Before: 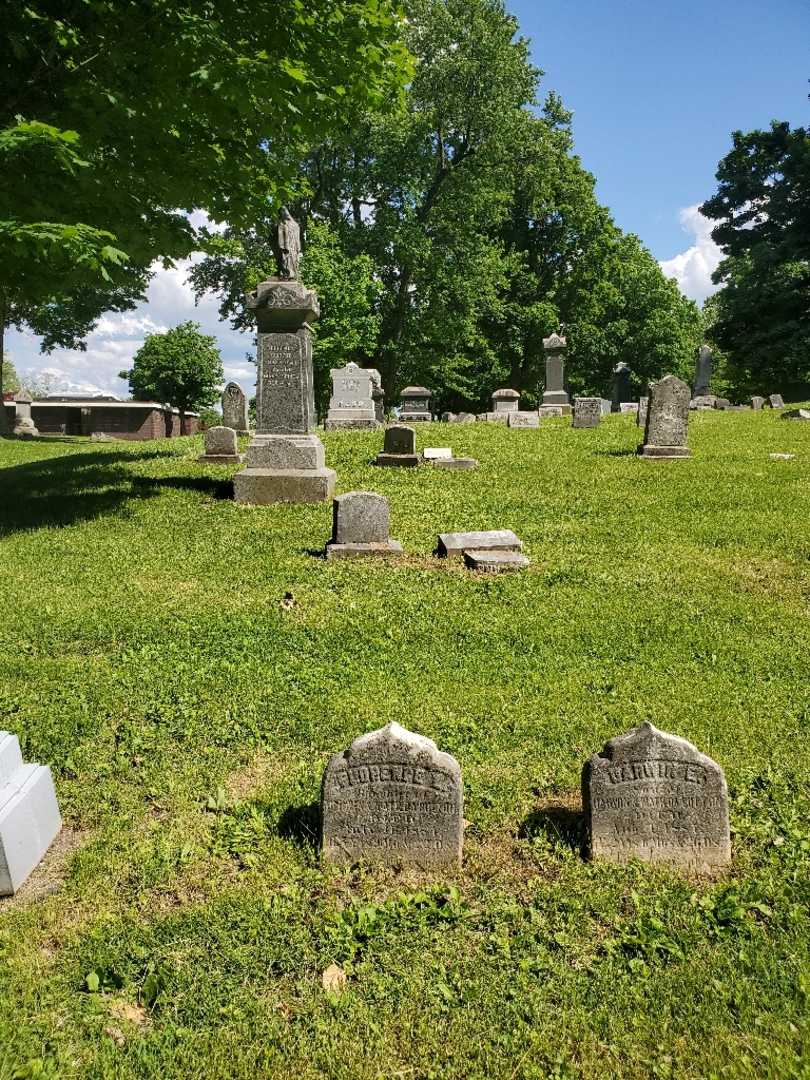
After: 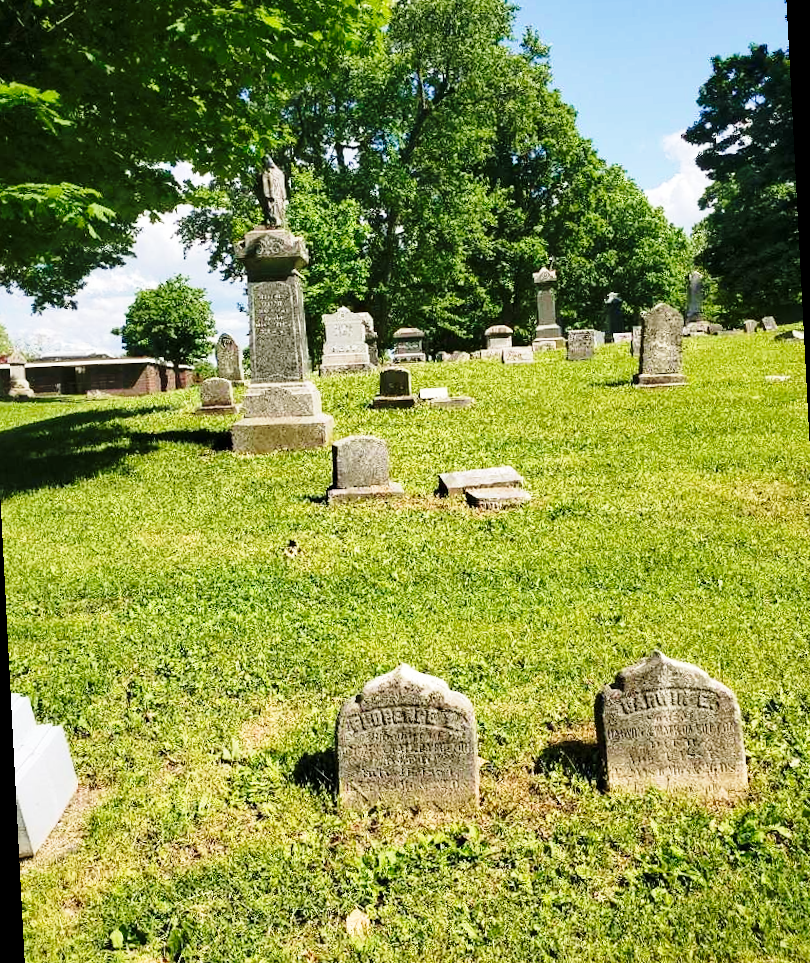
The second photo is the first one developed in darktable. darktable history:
velvia: on, module defaults
base curve: curves: ch0 [(0, 0) (0.028, 0.03) (0.121, 0.232) (0.46, 0.748) (0.859, 0.968) (1, 1)], preserve colors none
rotate and perspective: rotation -3°, crop left 0.031, crop right 0.968, crop top 0.07, crop bottom 0.93
